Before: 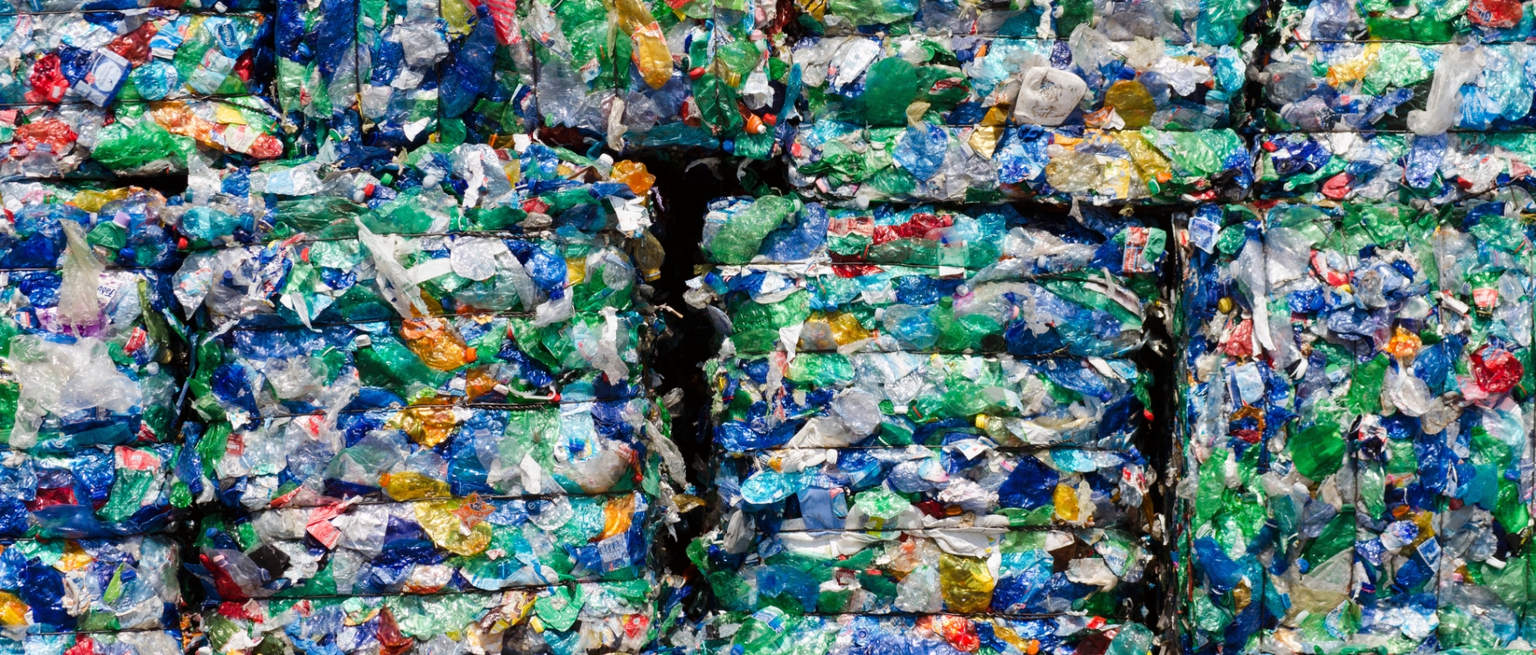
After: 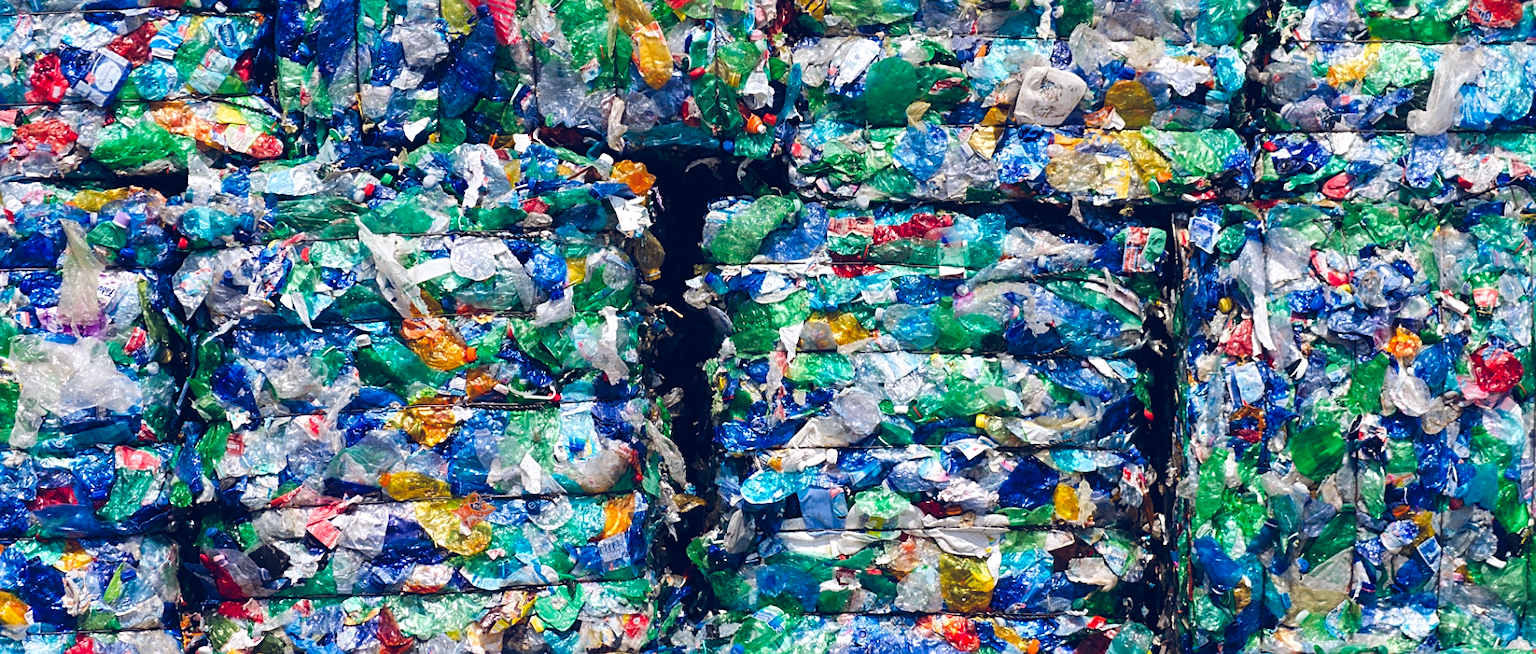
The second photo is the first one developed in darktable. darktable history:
sharpen: on, module defaults
contrast brightness saturation: saturation 0.095
color balance rgb: power › chroma 0.508%, power › hue 260.63°, global offset › luminance 0.417%, global offset › chroma 0.213%, global offset › hue 254.92°, perceptual saturation grading › global saturation 13.369%, contrast 4.907%
